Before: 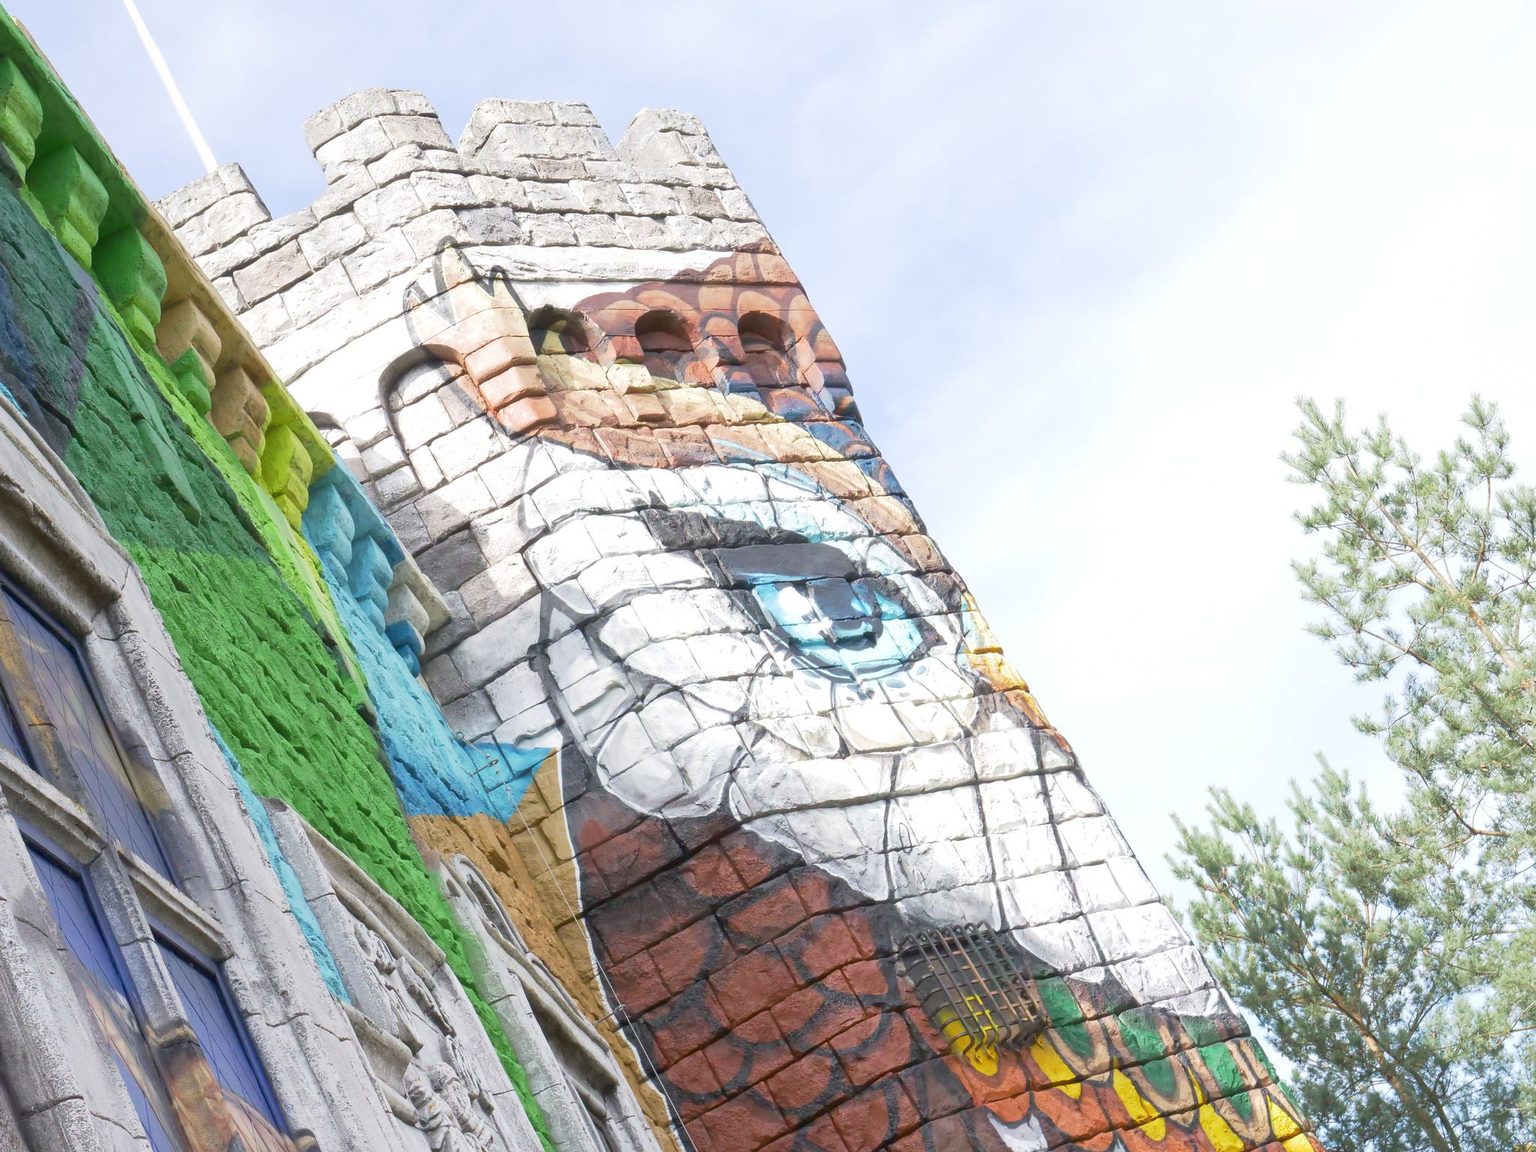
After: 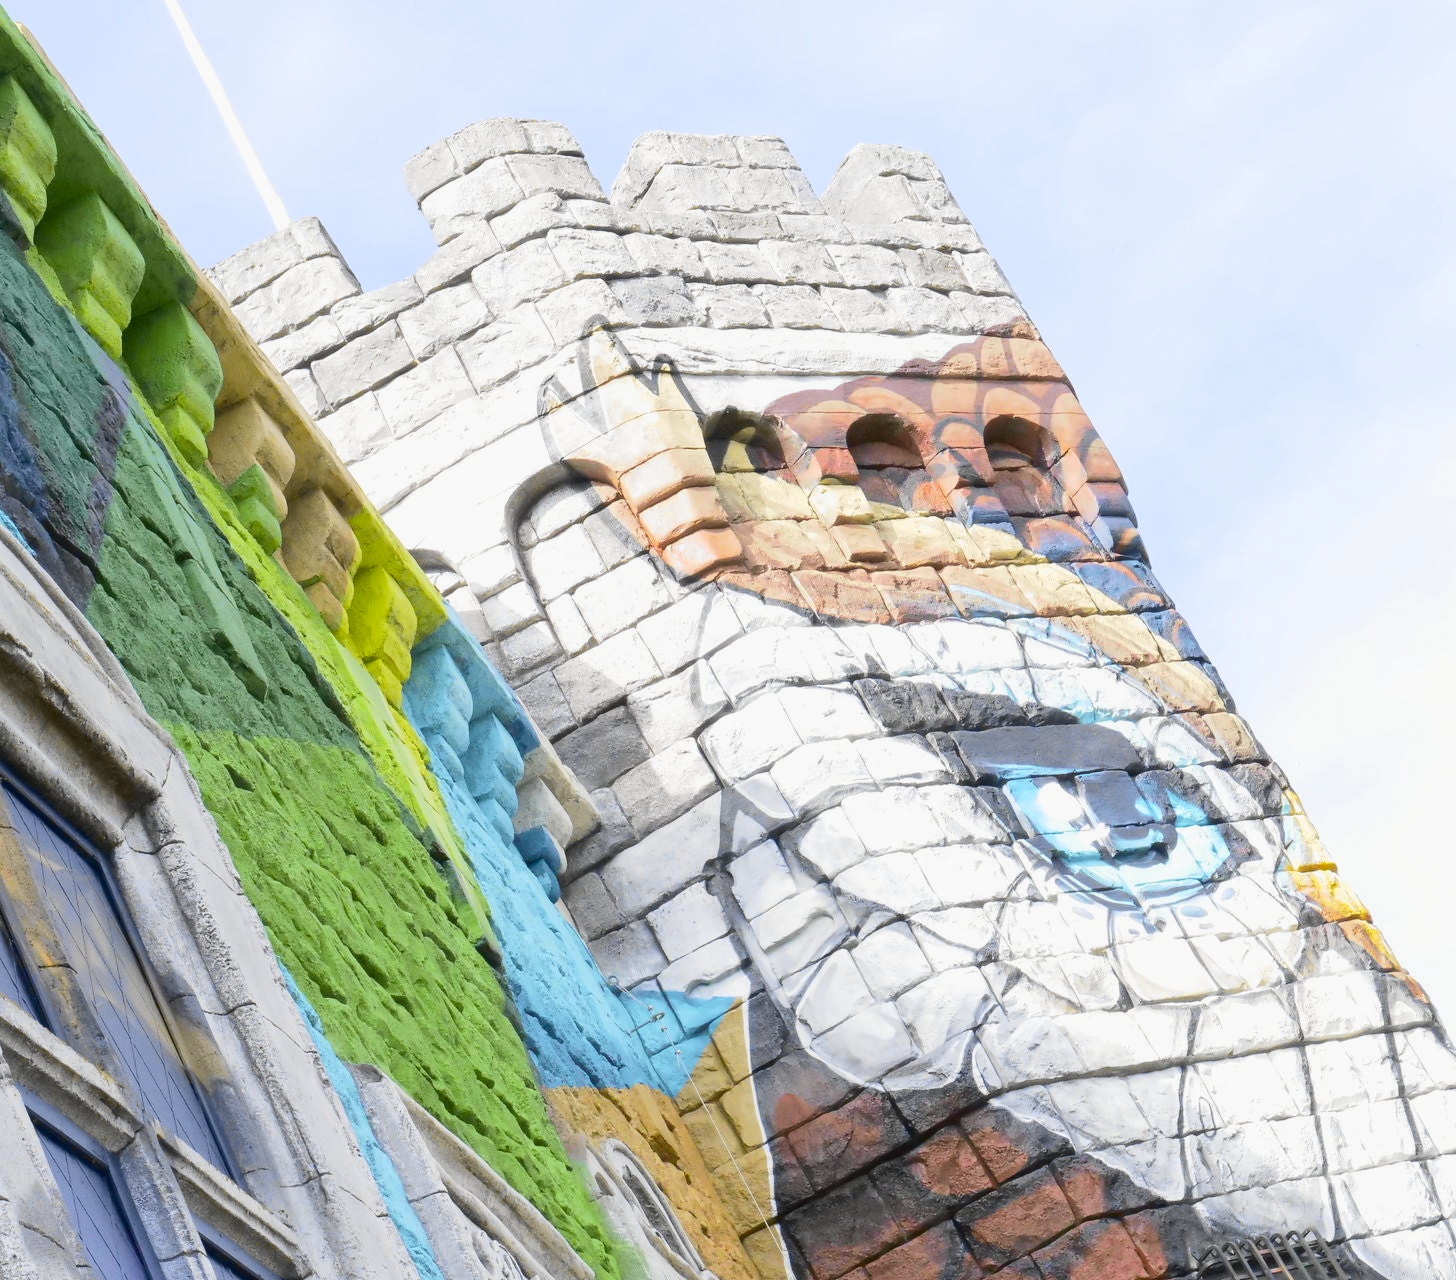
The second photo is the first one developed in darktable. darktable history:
crop: right 28.885%, bottom 16.626%
tone curve: curves: ch0 [(0, 0.01) (0.097, 0.07) (0.204, 0.173) (0.447, 0.517) (0.539, 0.624) (0.733, 0.791) (0.879, 0.898) (1, 0.98)]; ch1 [(0, 0) (0.393, 0.415) (0.447, 0.448) (0.485, 0.494) (0.523, 0.509) (0.545, 0.541) (0.574, 0.561) (0.648, 0.674) (1, 1)]; ch2 [(0, 0) (0.369, 0.388) (0.449, 0.431) (0.499, 0.5) (0.521, 0.51) (0.53, 0.54) (0.564, 0.569) (0.674, 0.735) (1, 1)], color space Lab, independent channels, preserve colors none
